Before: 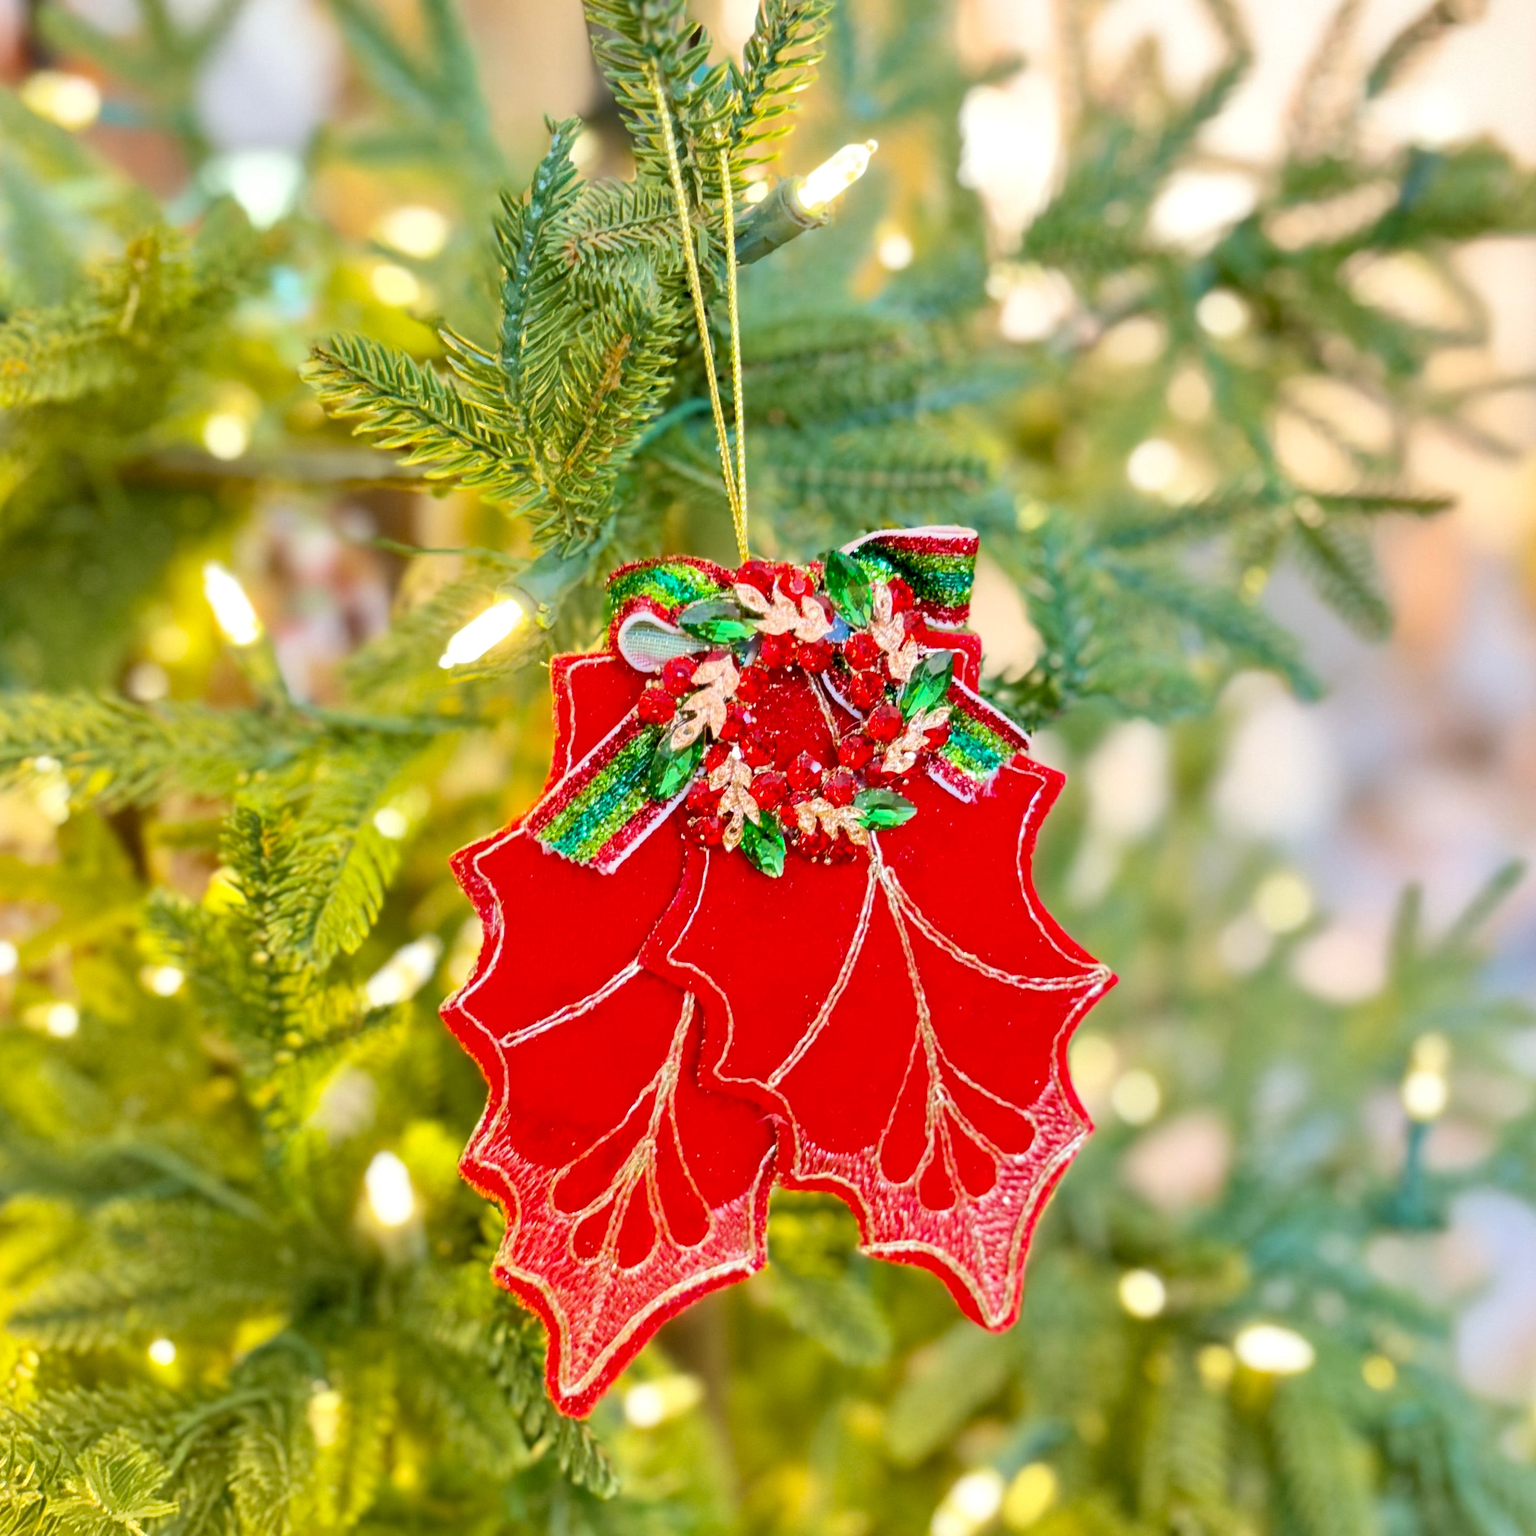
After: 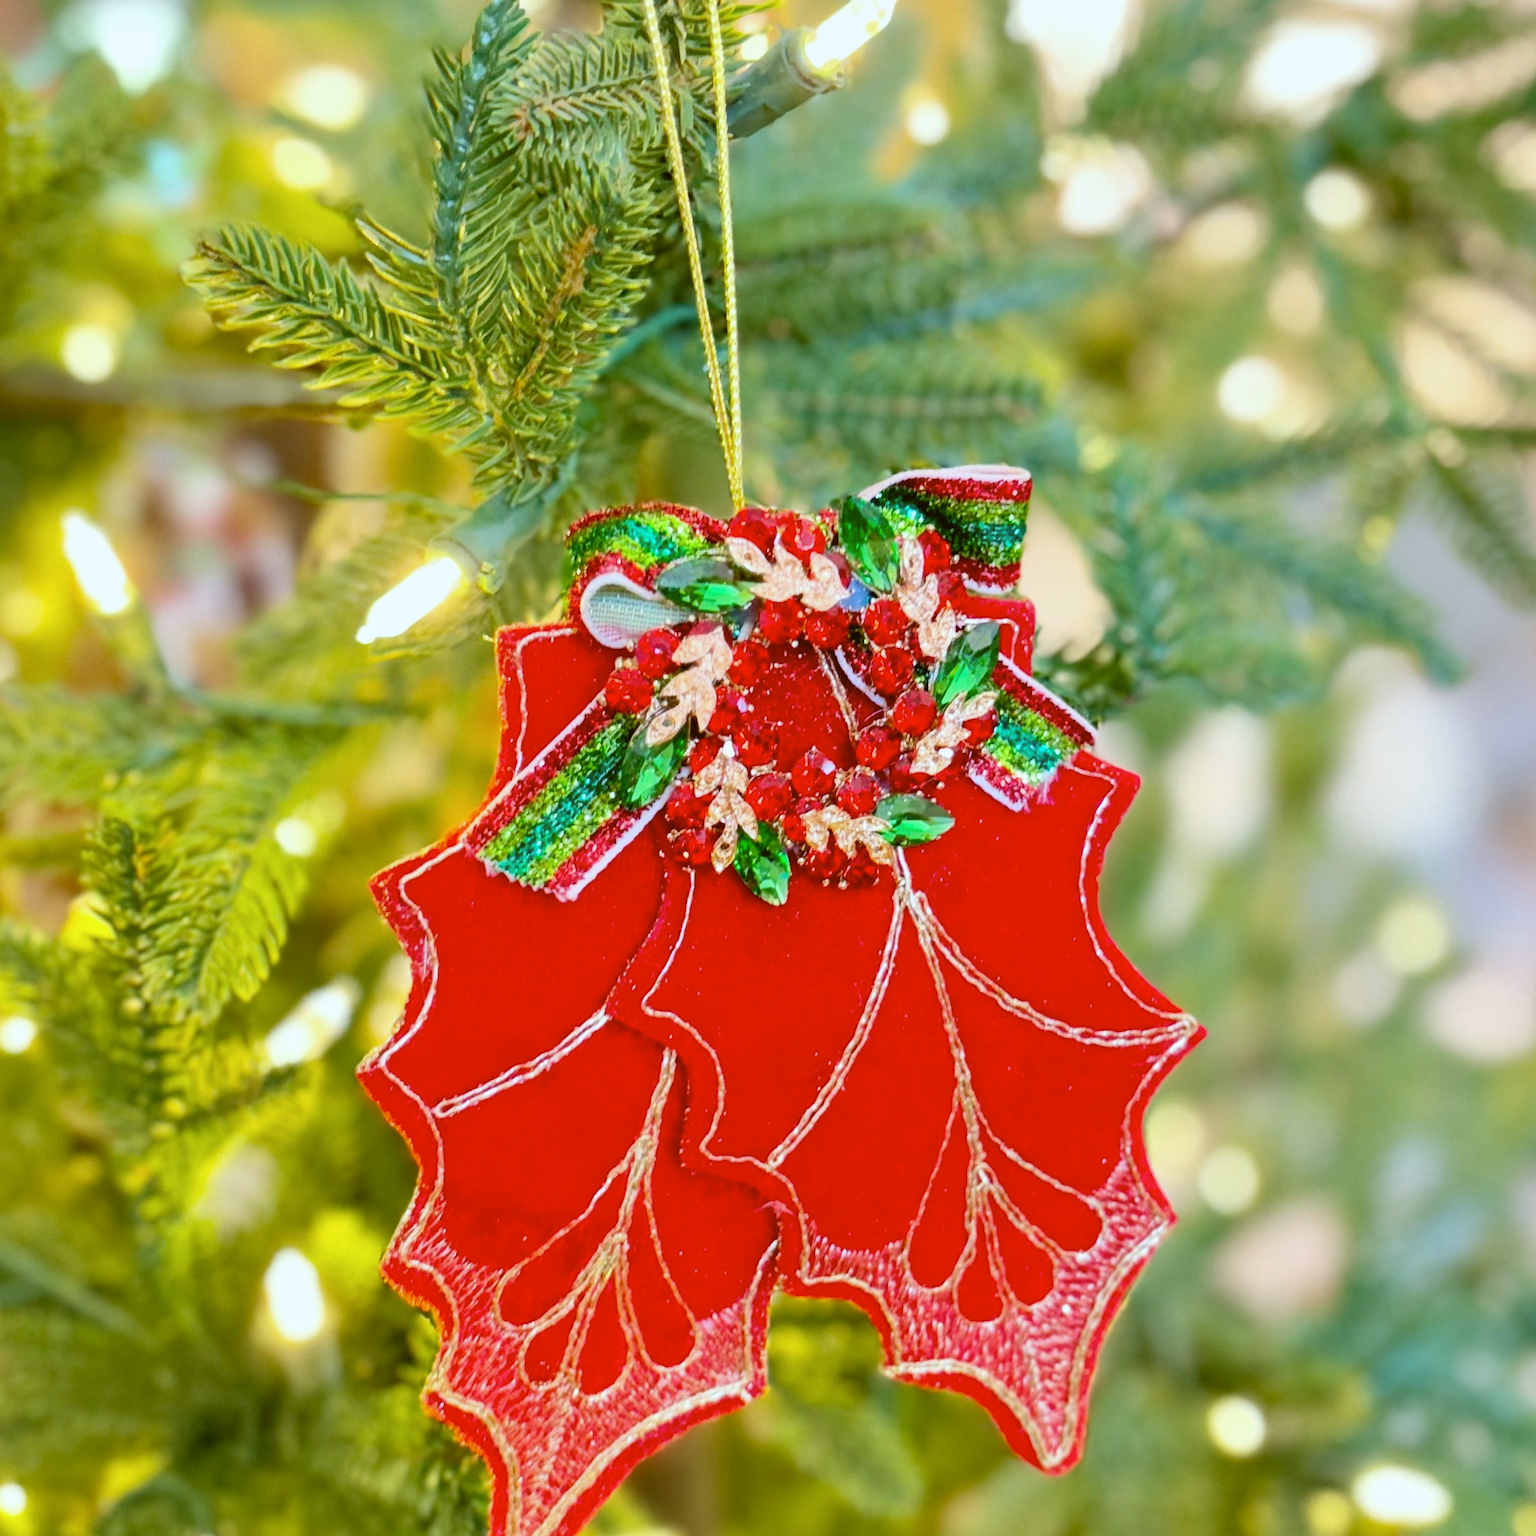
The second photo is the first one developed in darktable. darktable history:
tone equalizer: on, module defaults
white balance: red 0.976, blue 1.04
crop and rotate: left 10.071%, top 10.071%, right 10.02%, bottom 10.02%
color balance: lift [1.004, 1.002, 1.002, 0.998], gamma [1, 1.007, 1.002, 0.993], gain [1, 0.977, 1.013, 1.023], contrast -3.64%
